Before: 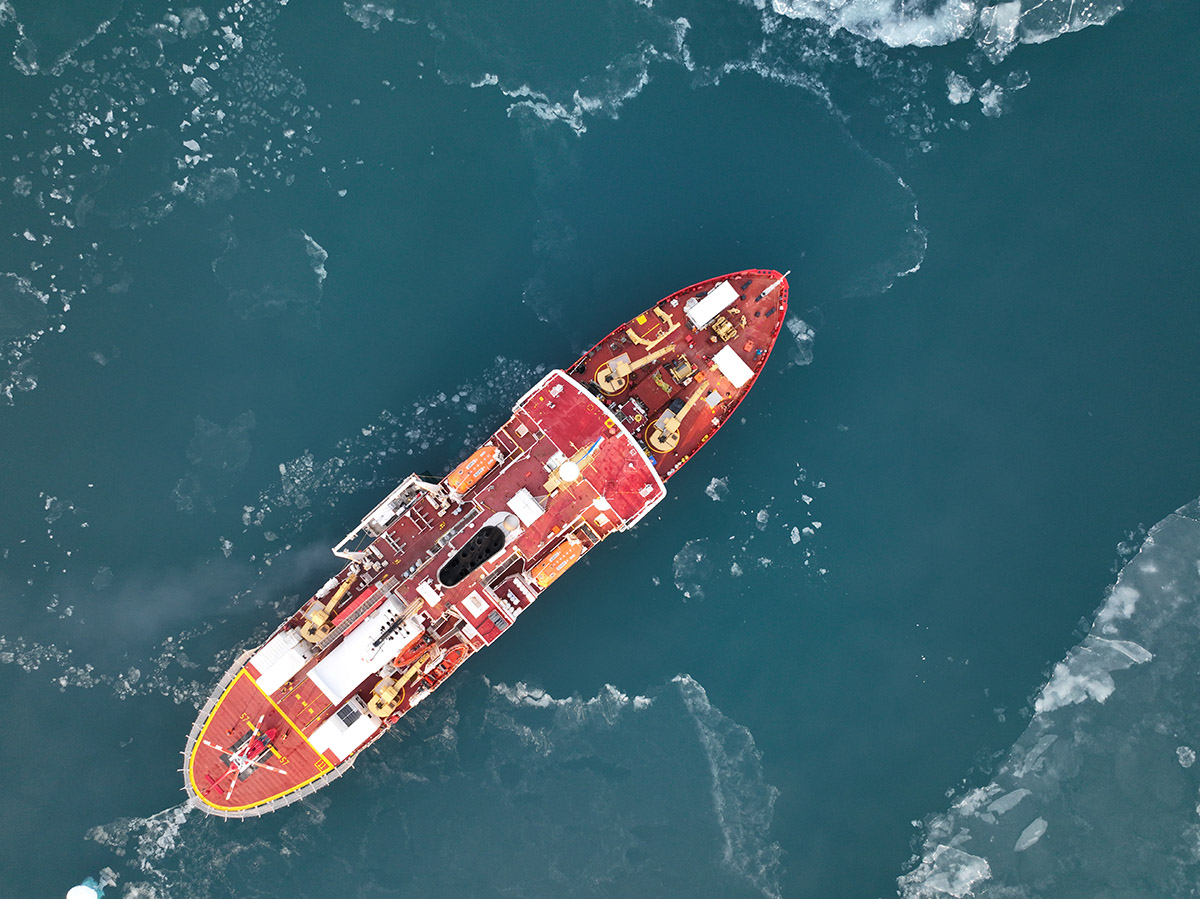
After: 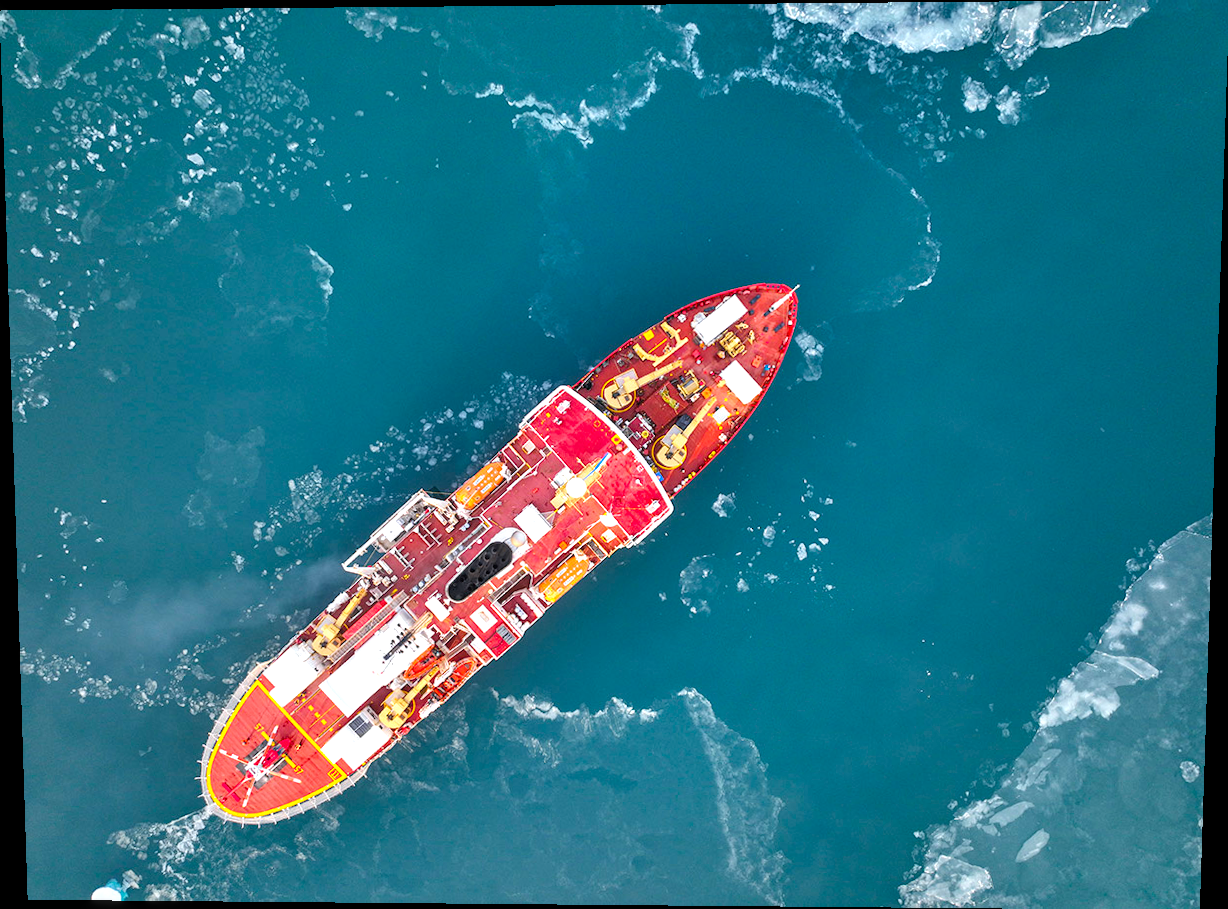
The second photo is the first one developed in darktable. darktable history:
color balance rgb: perceptual saturation grading › global saturation 25%, perceptual brilliance grading › mid-tones 10%, perceptual brilliance grading › shadows 15%, global vibrance 20%
local contrast: on, module defaults
rotate and perspective: lens shift (vertical) 0.048, lens shift (horizontal) -0.024, automatic cropping off
exposure: exposure 0.3 EV, compensate highlight preservation false
white balance: red 0.986, blue 1.01
